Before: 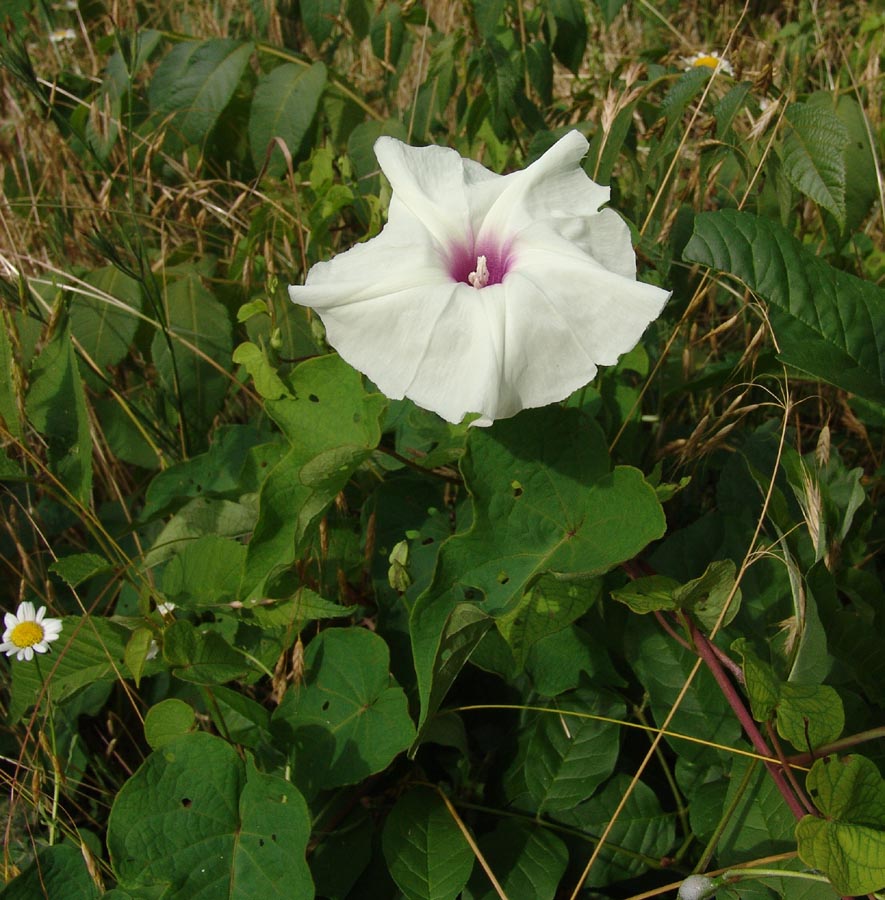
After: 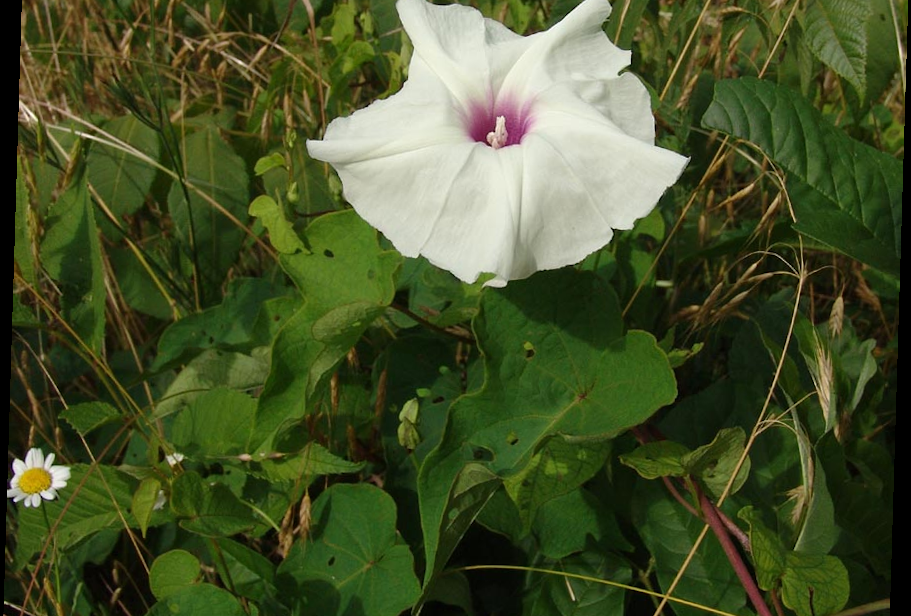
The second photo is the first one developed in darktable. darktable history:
rotate and perspective: rotation 1.72°, automatic cropping off
crop: top 16.727%, bottom 16.727%
